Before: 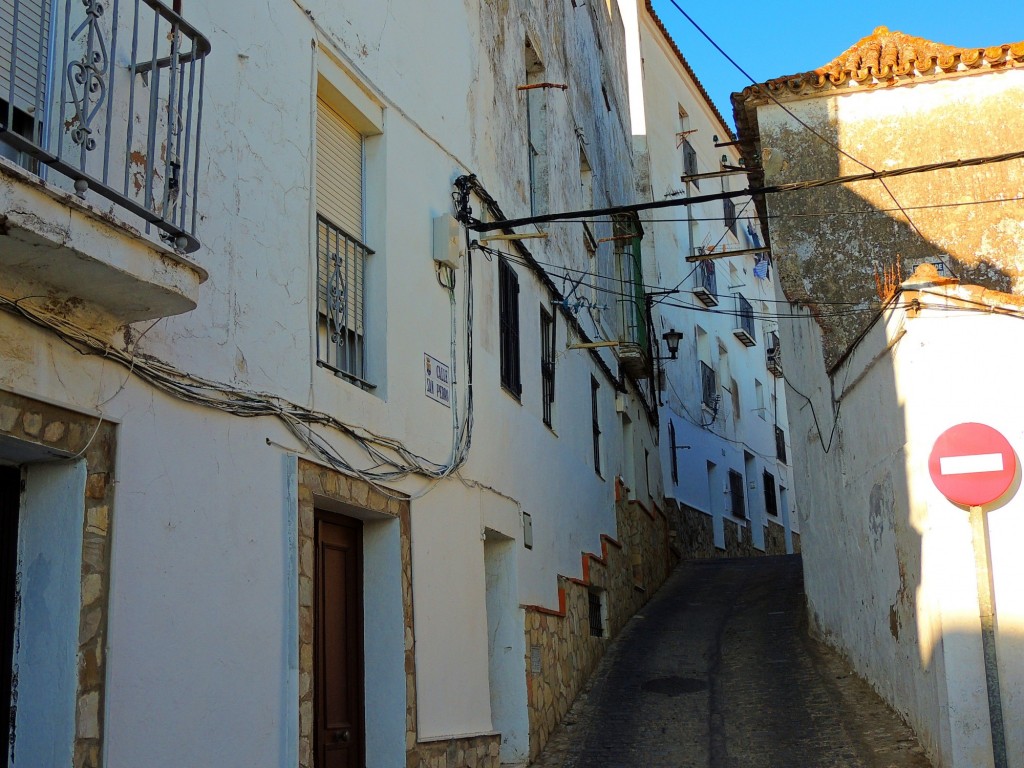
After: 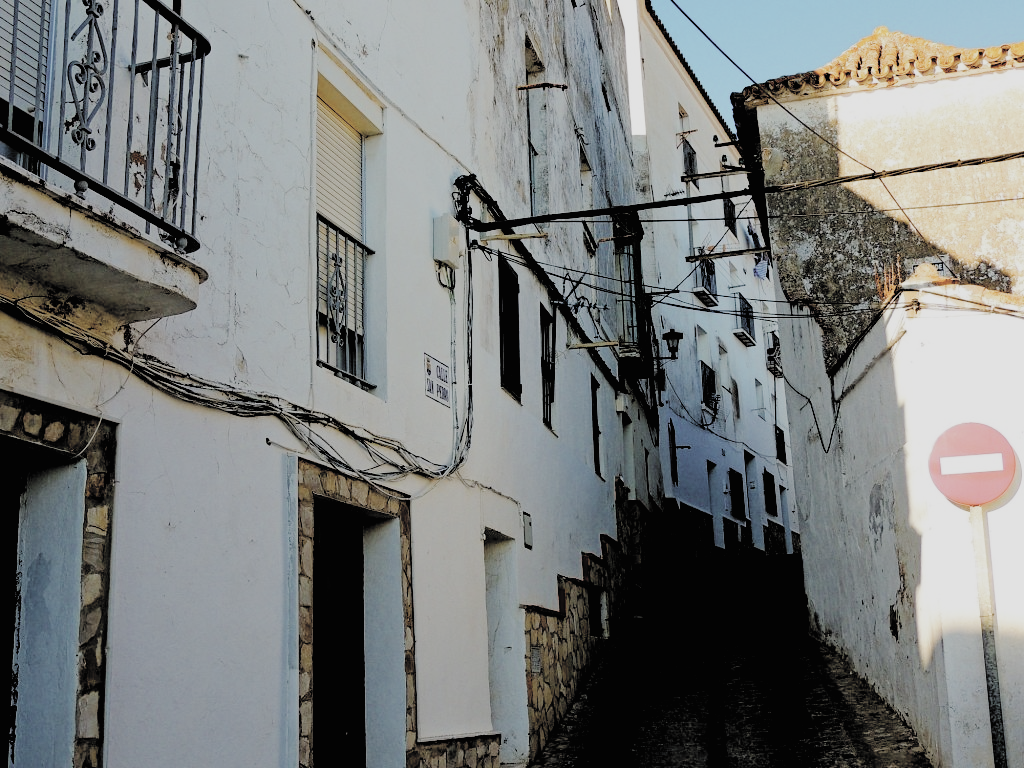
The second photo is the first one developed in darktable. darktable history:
filmic rgb: black relative exposure -2.85 EV, white relative exposure 4.56 EV, hardness 1.77, contrast 1.25, preserve chrominance no, color science v5 (2021)
contrast brightness saturation: brightness 0.18, saturation -0.5
